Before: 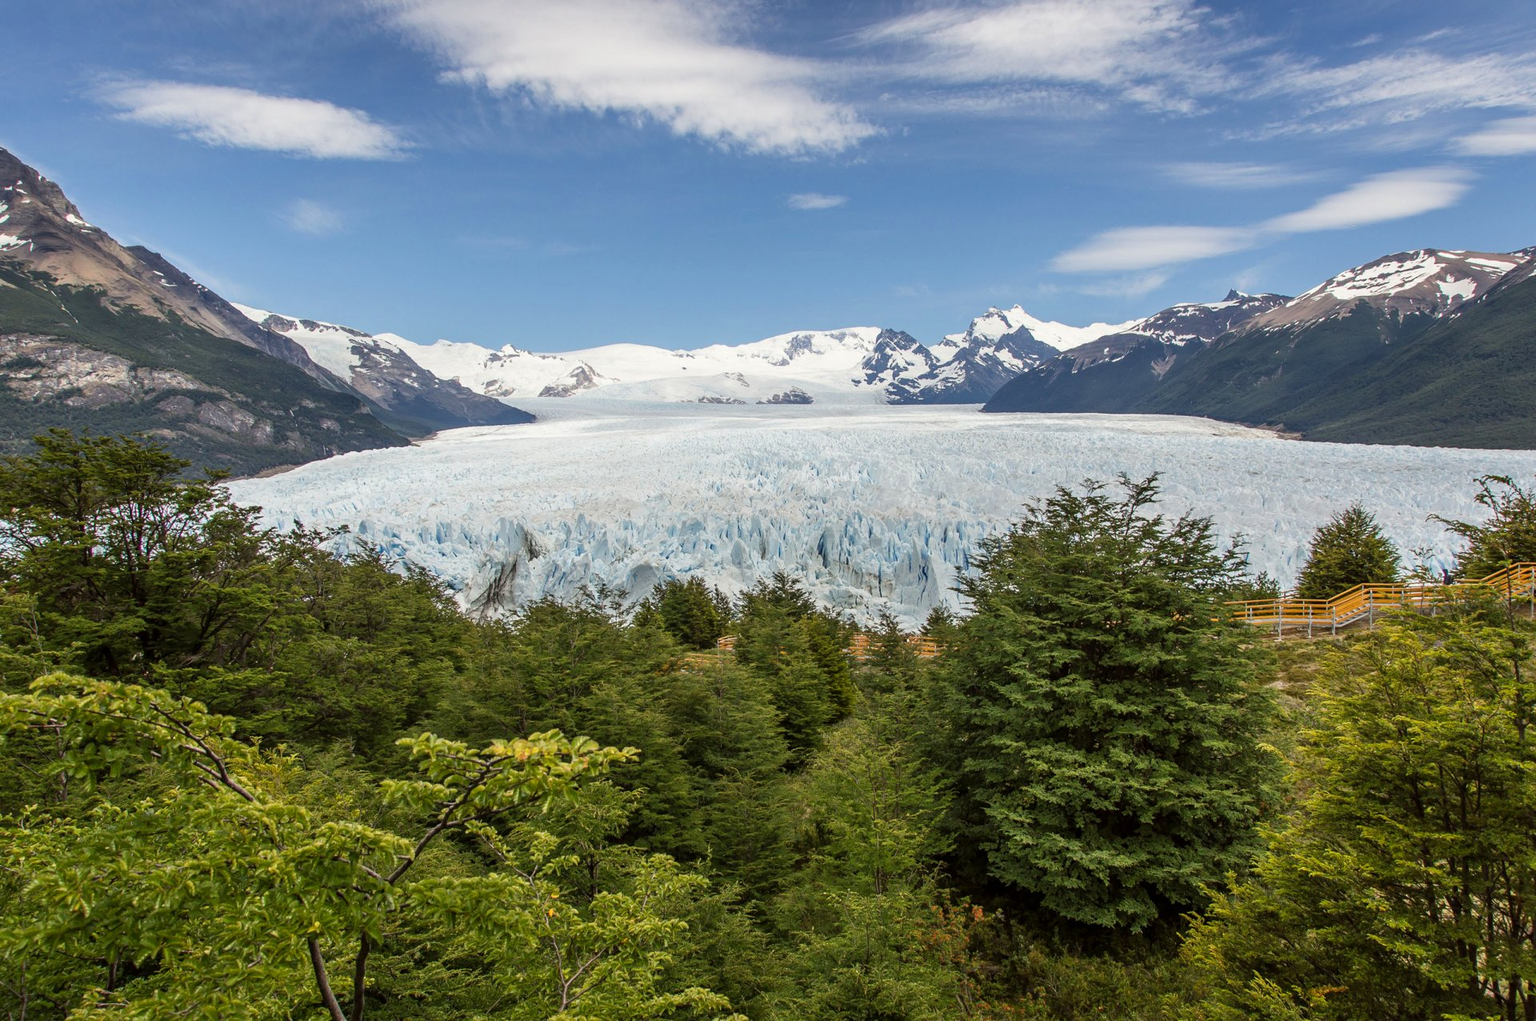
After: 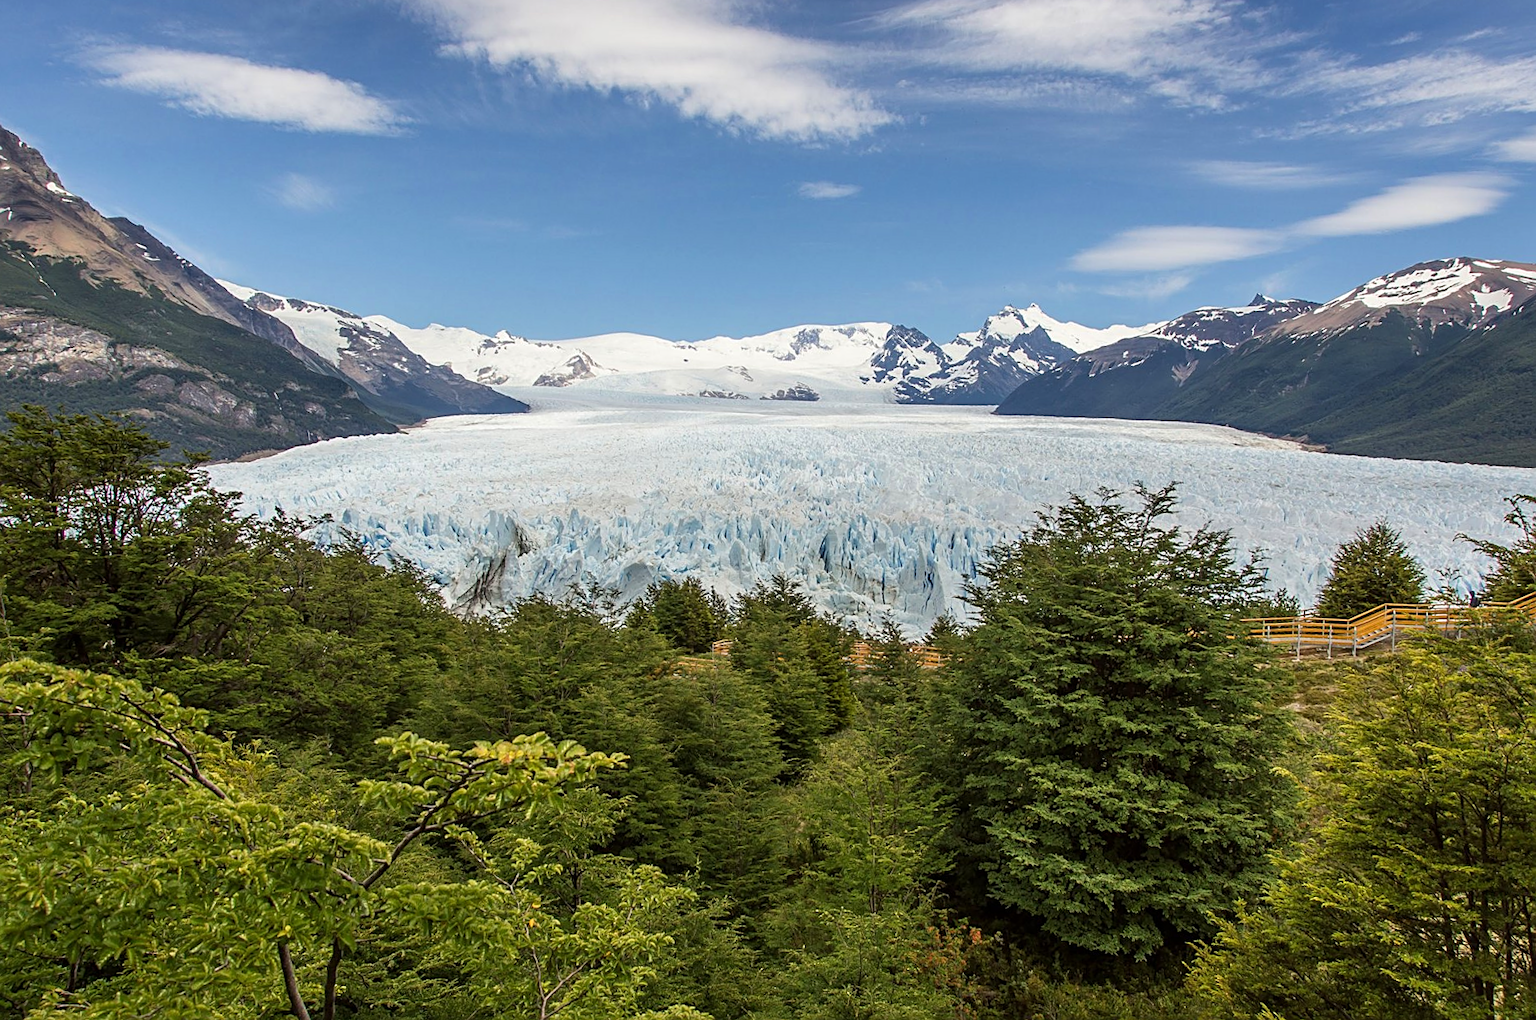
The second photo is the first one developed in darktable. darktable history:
sharpen: on, module defaults
crop and rotate: angle -1.57°
velvia: strength 10.33%
